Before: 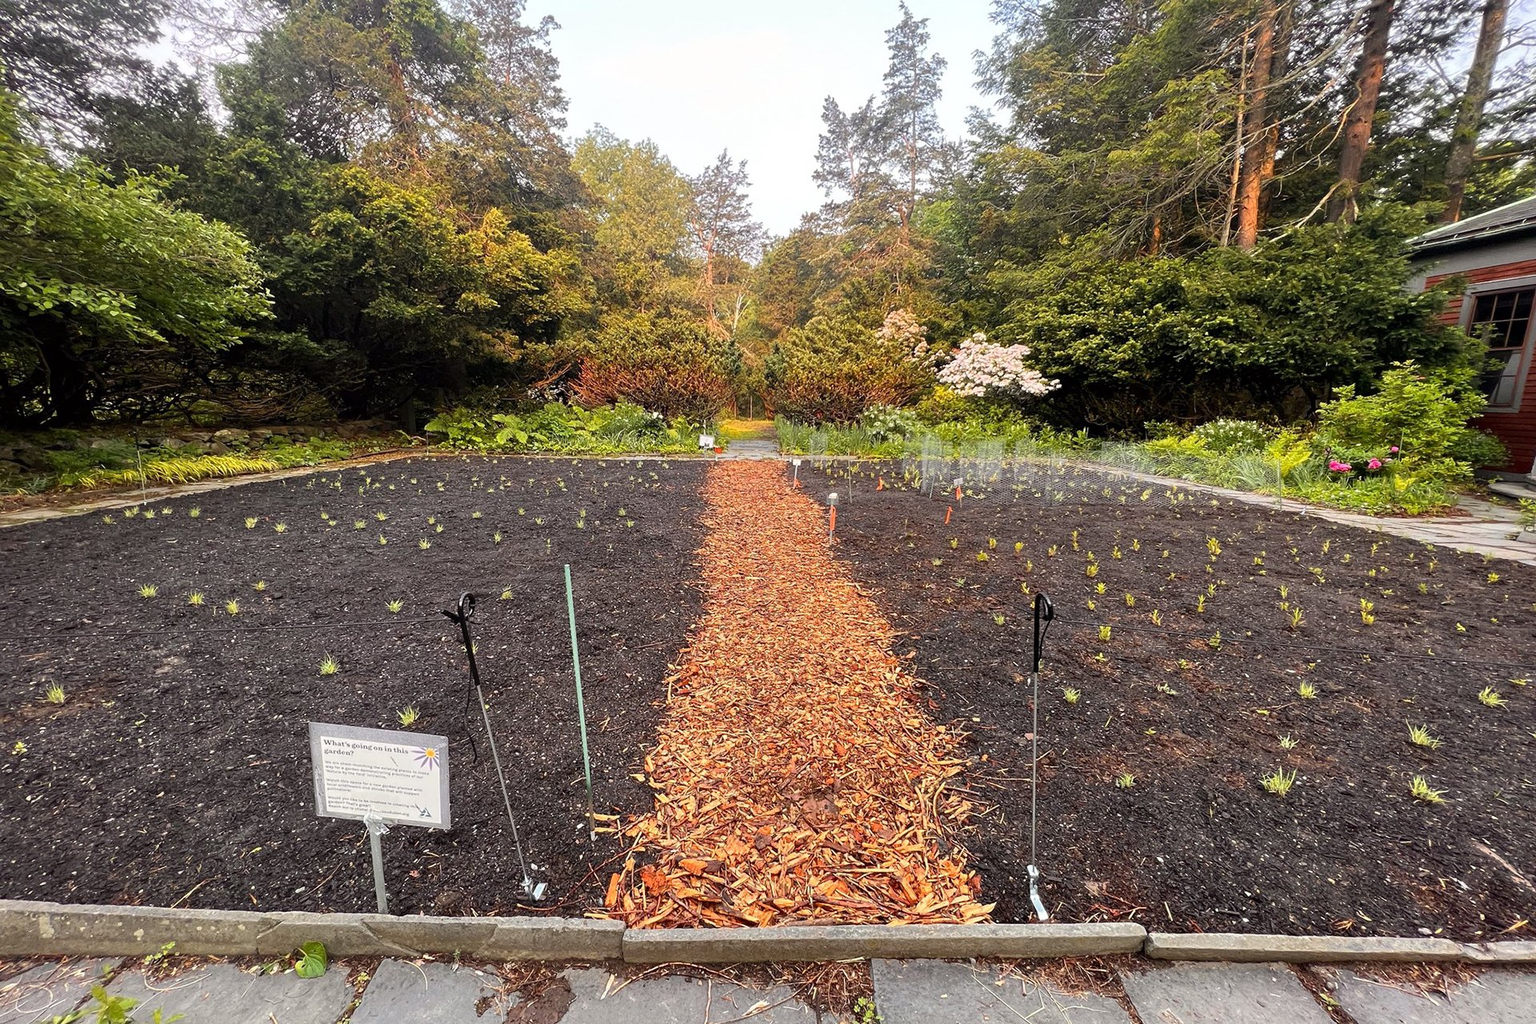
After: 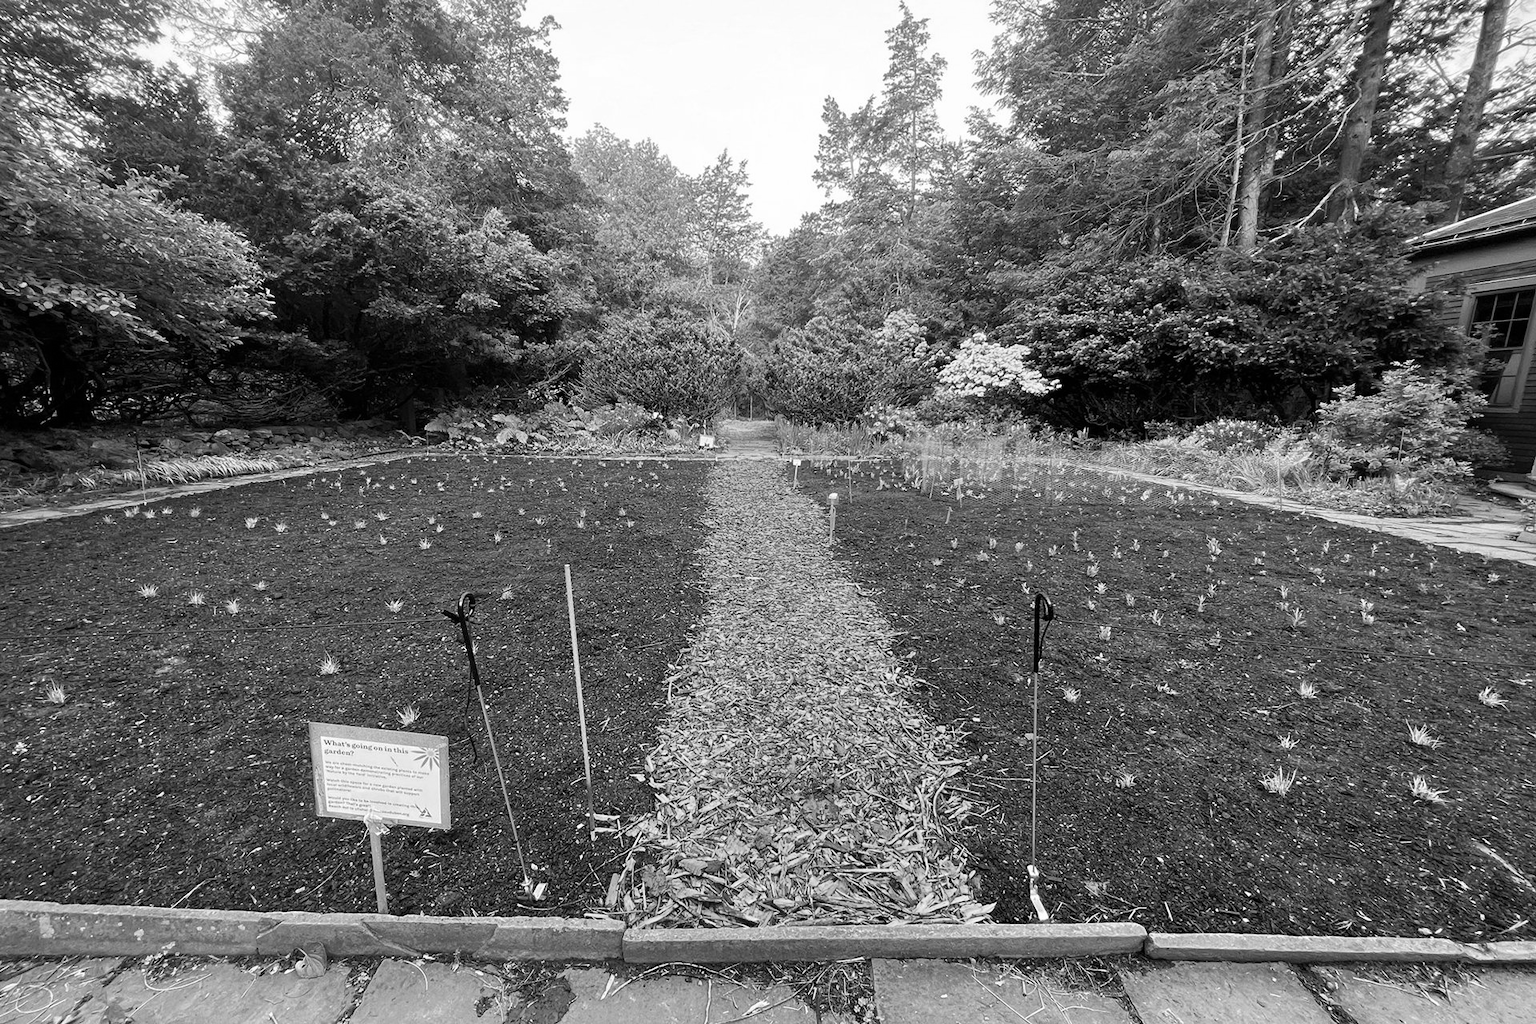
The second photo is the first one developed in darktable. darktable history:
monochrome: a 1.94, b -0.638
white balance: red 0.982, blue 1.018
